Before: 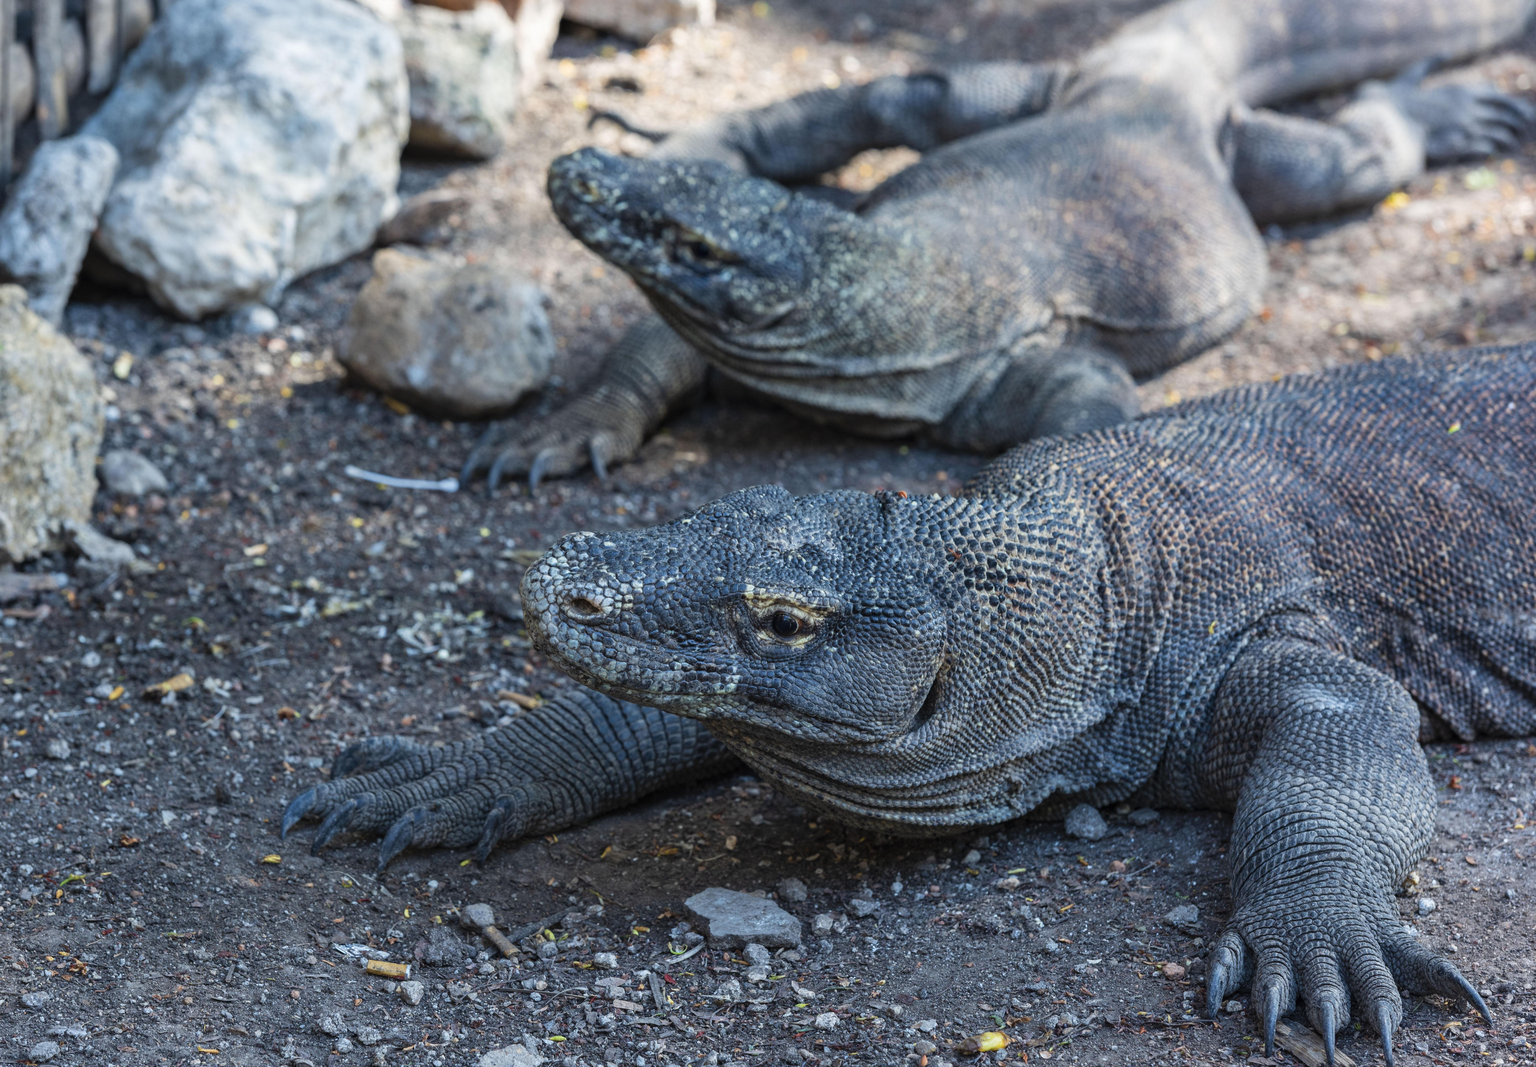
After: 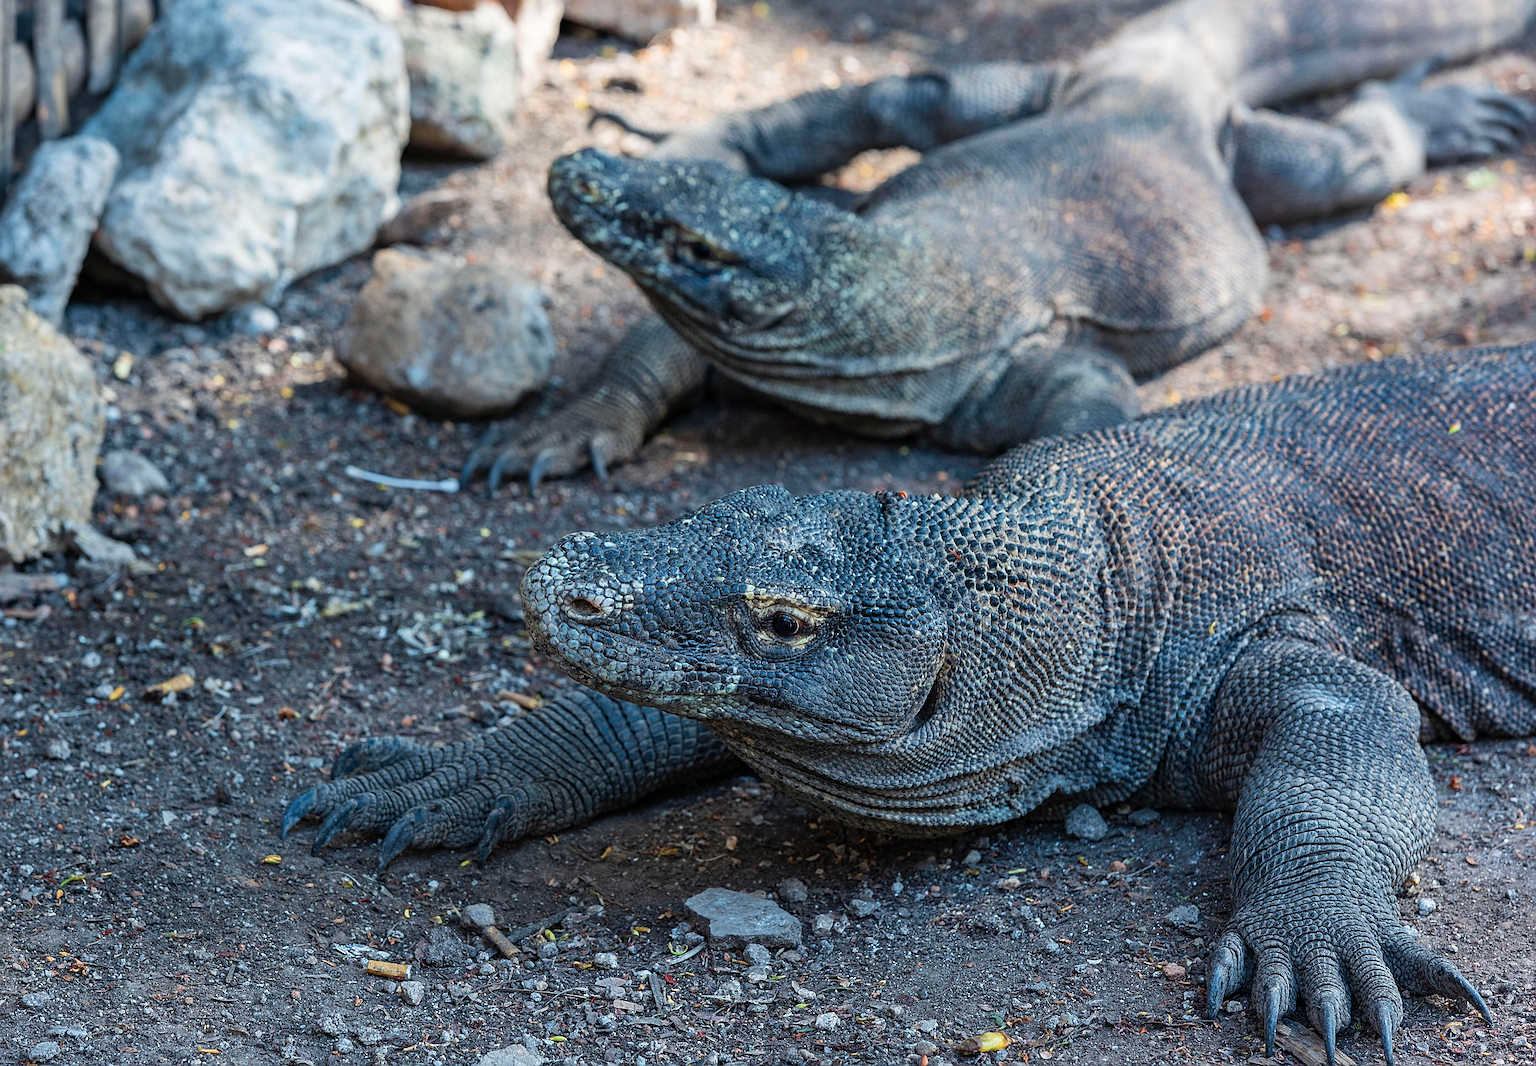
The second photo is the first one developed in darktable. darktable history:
sharpen: radius 3.734, amount 0.93
